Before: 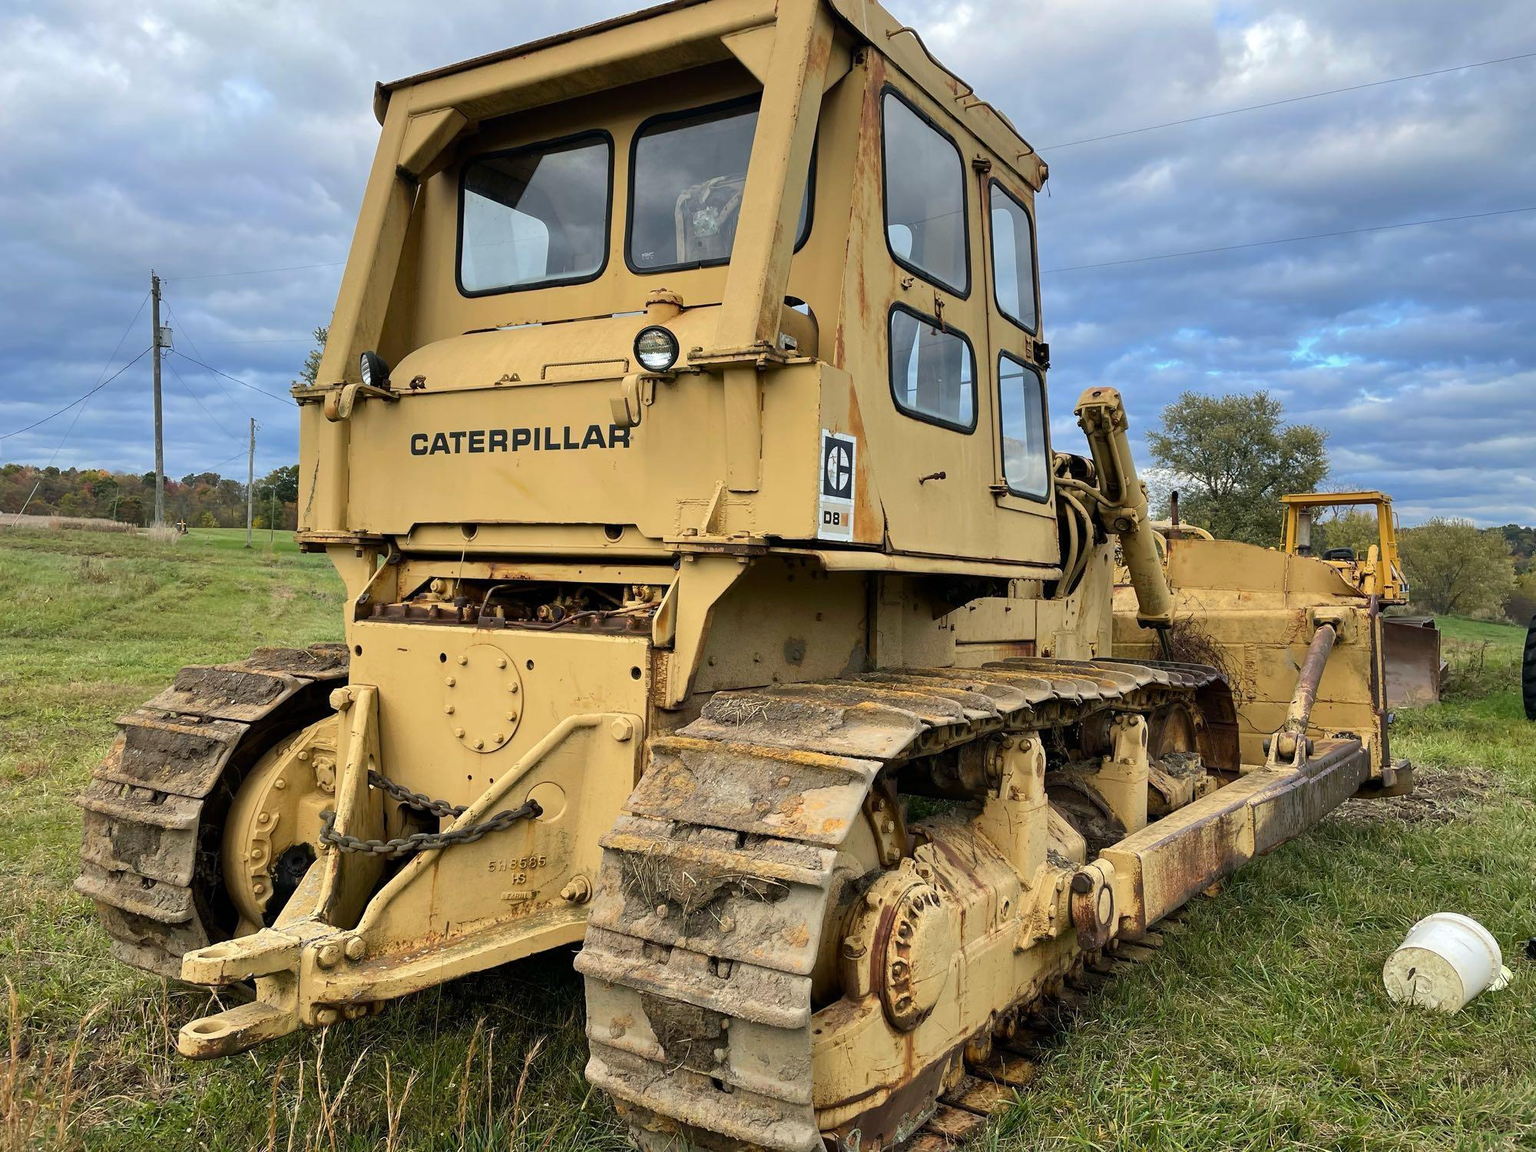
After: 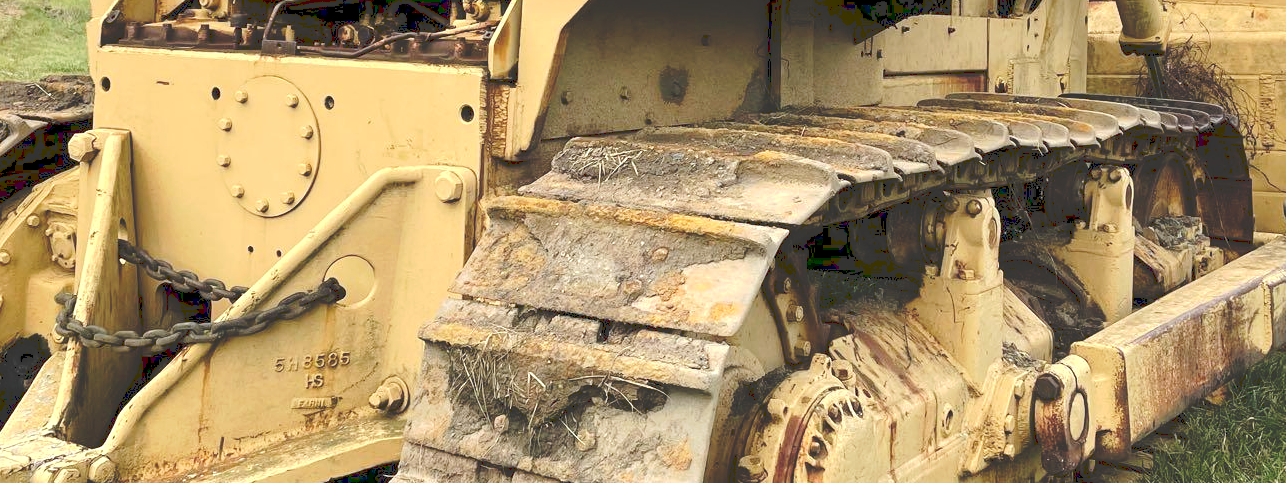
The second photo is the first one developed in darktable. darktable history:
exposure: black level correction 0.001, exposure 0.499 EV, compensate highlight preservation false
crop: left 18.056%, top 50.871%, right 17.62%, bottom 16.927%
tone curve: curves: ch0 [(0, 0) (0.003, 0.211) (0.011, 0.211) (0.025, 0.215) (0.044, 0.218) (0.069, 0.224) (0.1, 0.227) (0.136, 0.233) (0.177, 0.247) (0.224, 0.275) (0.277, 0.309) (0.335, 0.366) (0.399, 0.438) (0.468, 0.515) (0.543, 0.586) (0.623, 0.658) (0.709, 0.735) (0.801, 0.821) (0.898, 0.889) (1, 1)], preserve colors none
